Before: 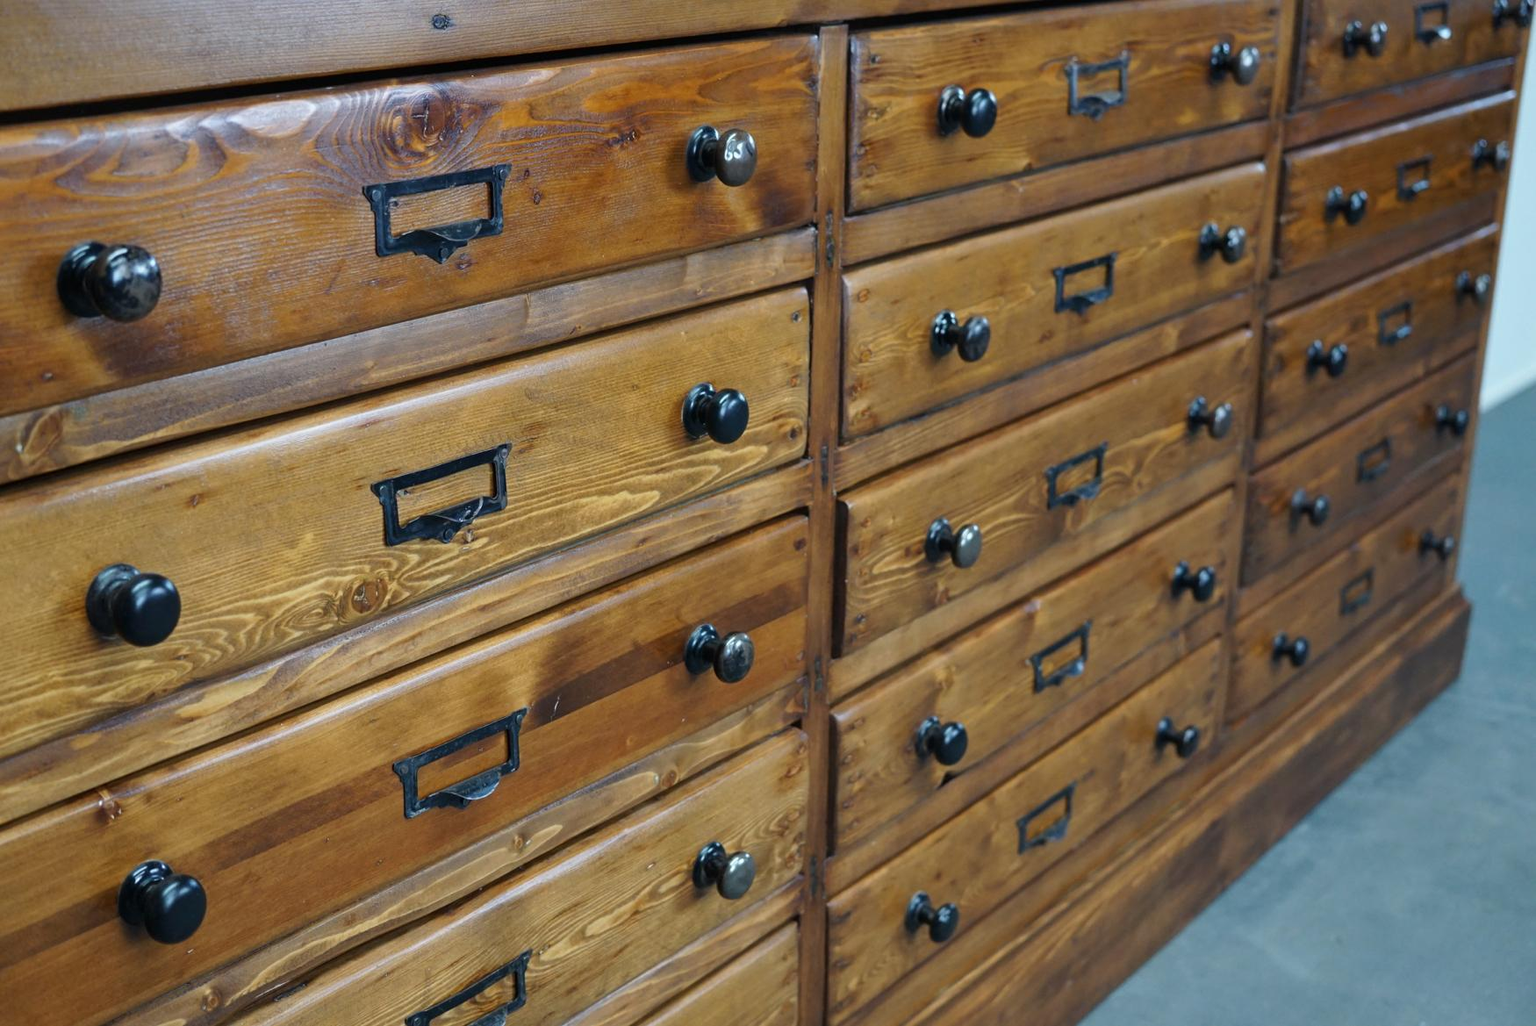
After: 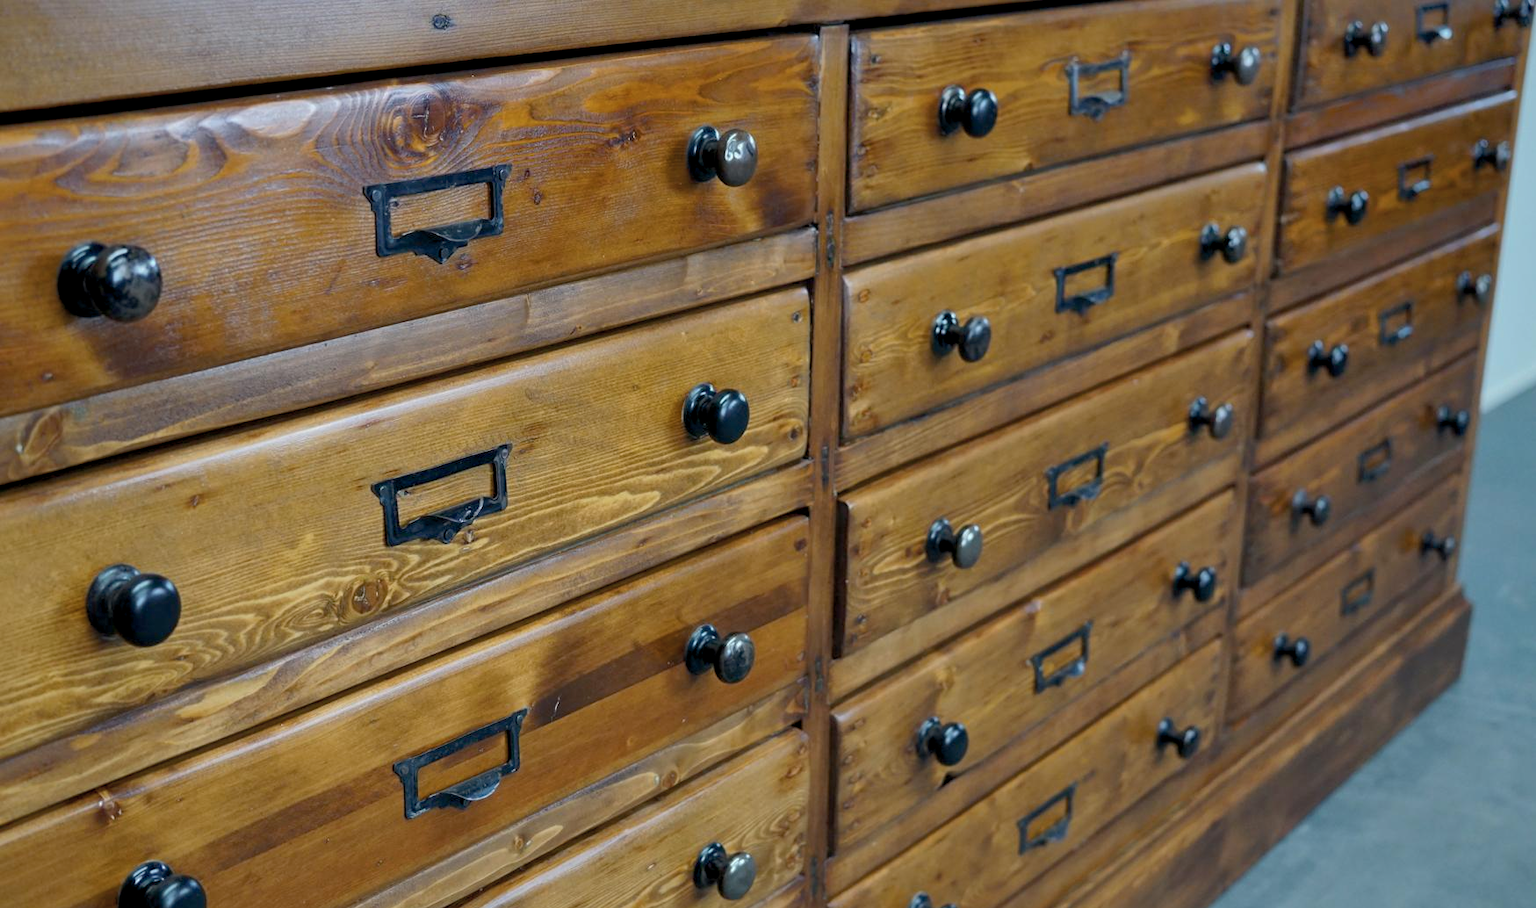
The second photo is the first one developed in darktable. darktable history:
color balance rgb: power › hue 74.07°, global offset › luminance -0.509%, perceptual saturation grading › global saturation 19.672%
crop and rotate: top 0%, bottom 11.507%
shadows and highlights: highlights -59.91
color correction: highlights b* 0.059, saturation 0.816
